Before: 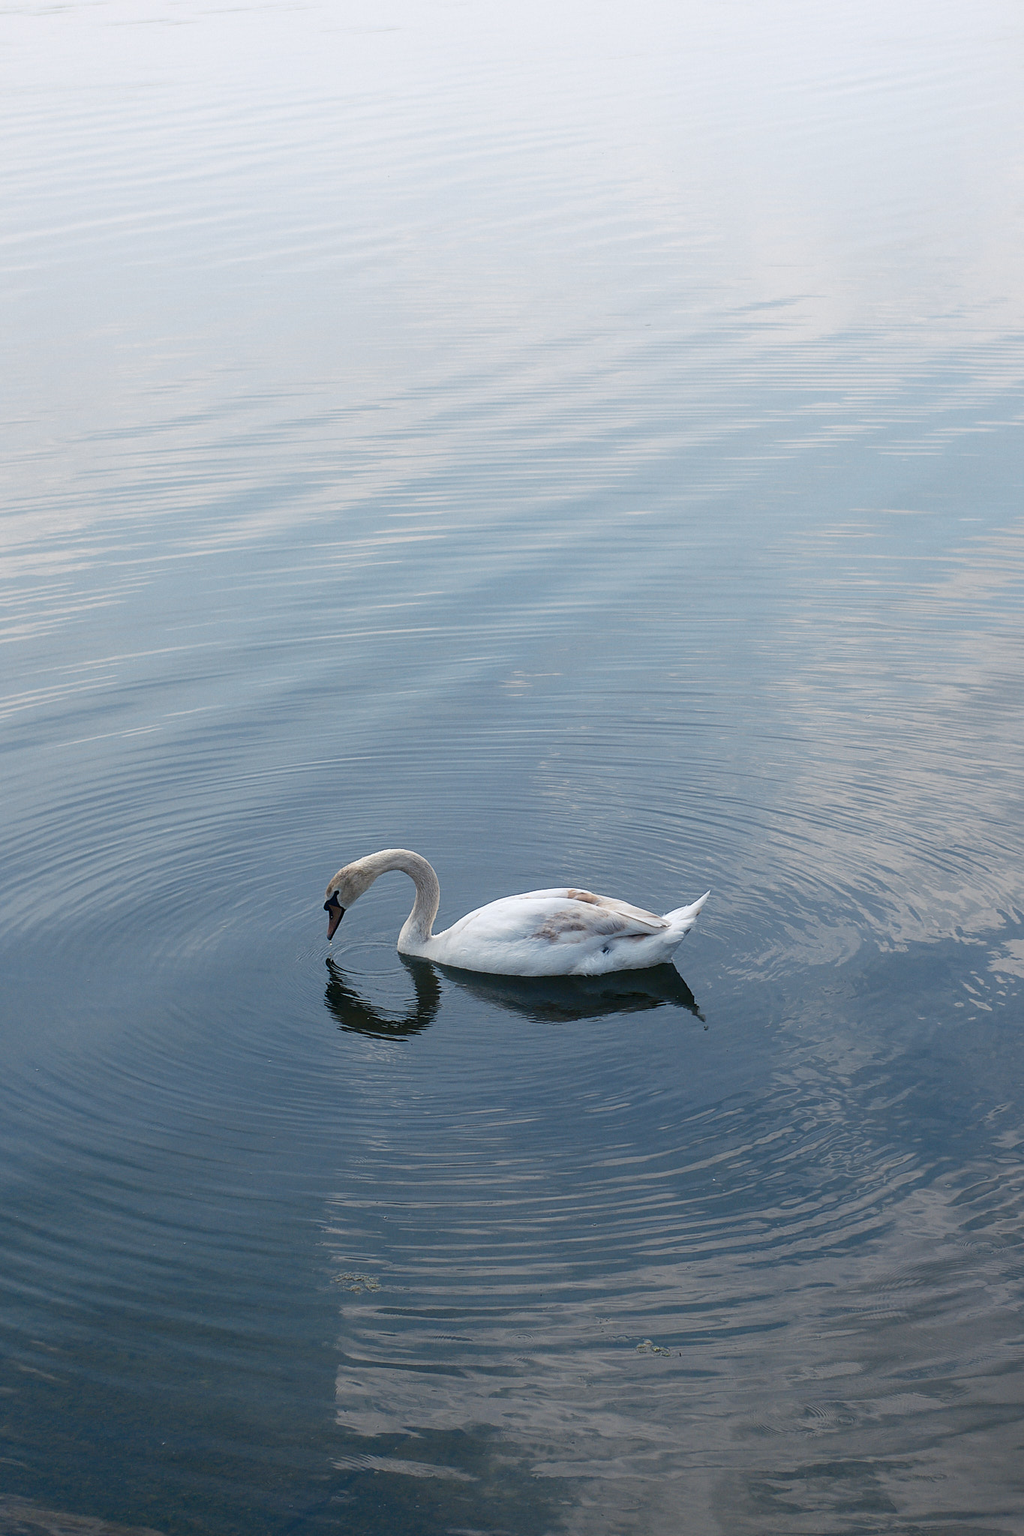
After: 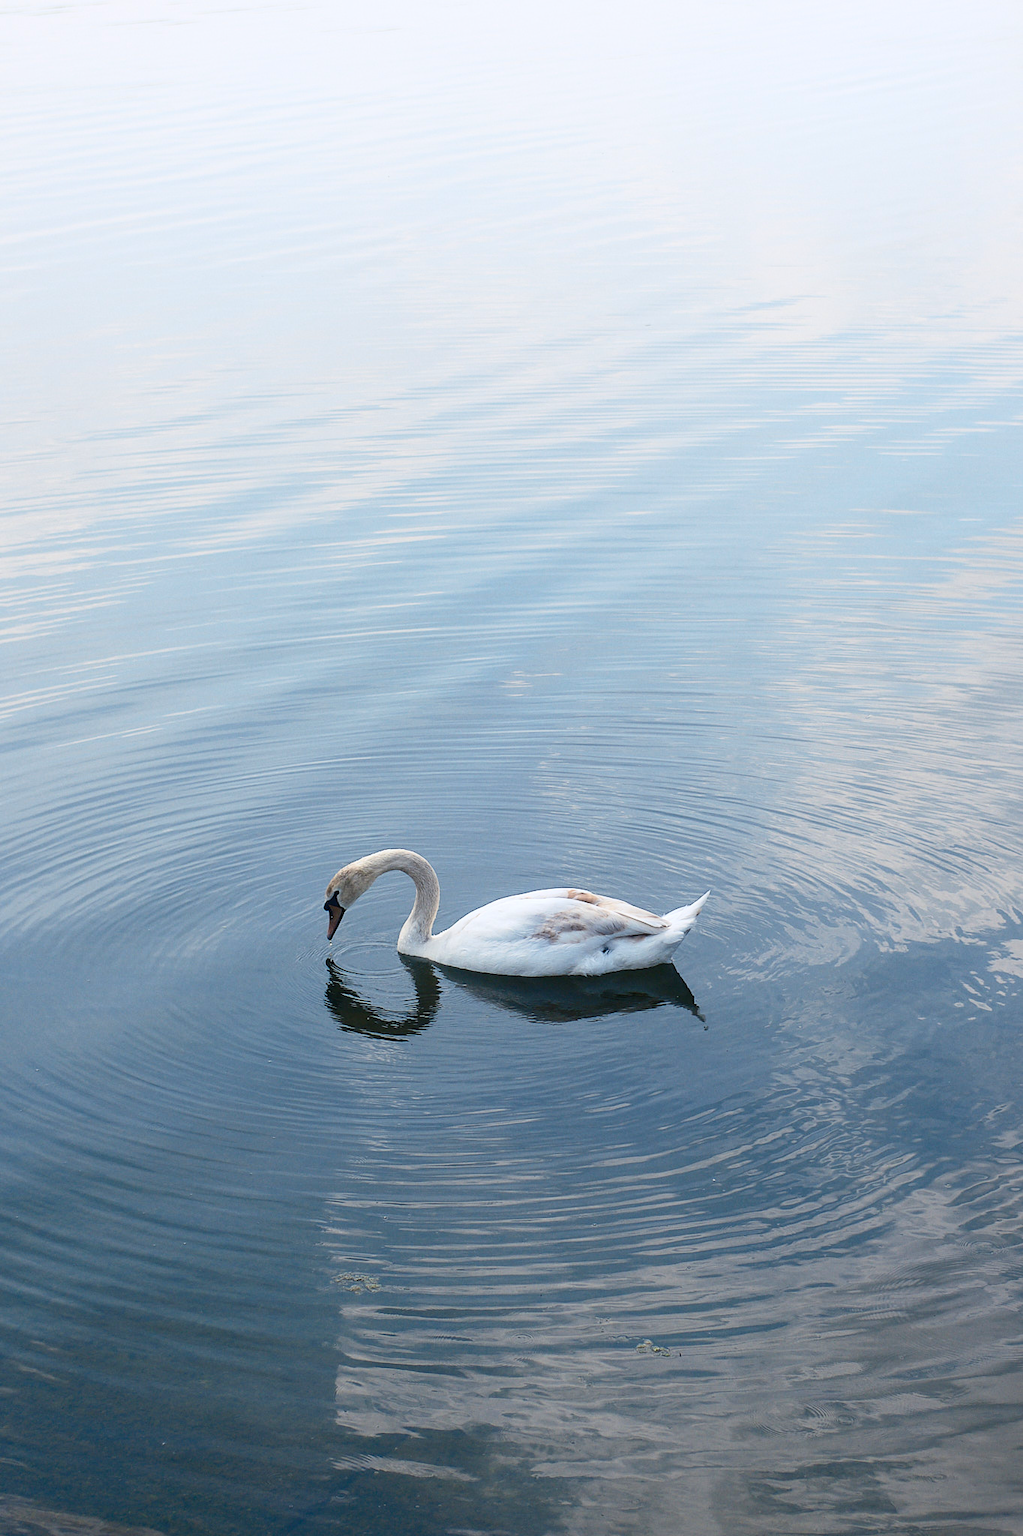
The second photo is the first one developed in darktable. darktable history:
contrast brightness saturation: contrast 0.204, brightness 0.157, saturation 0.22
